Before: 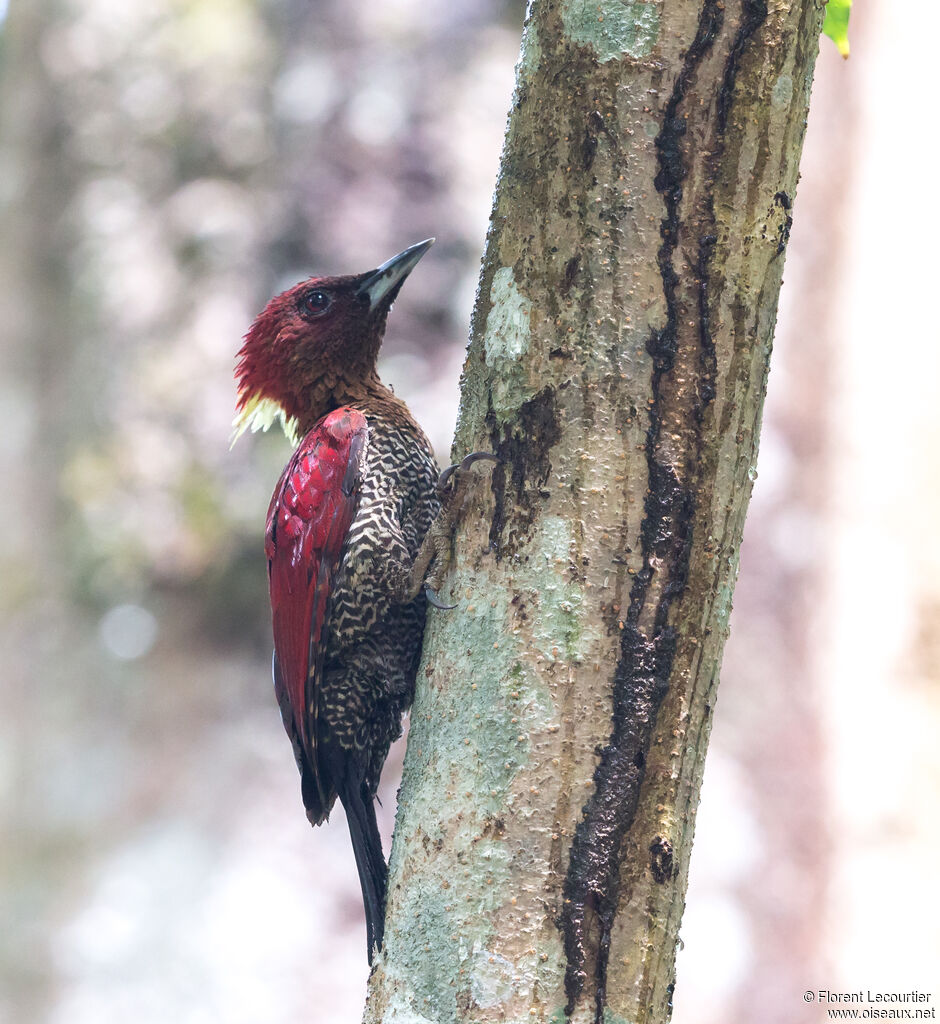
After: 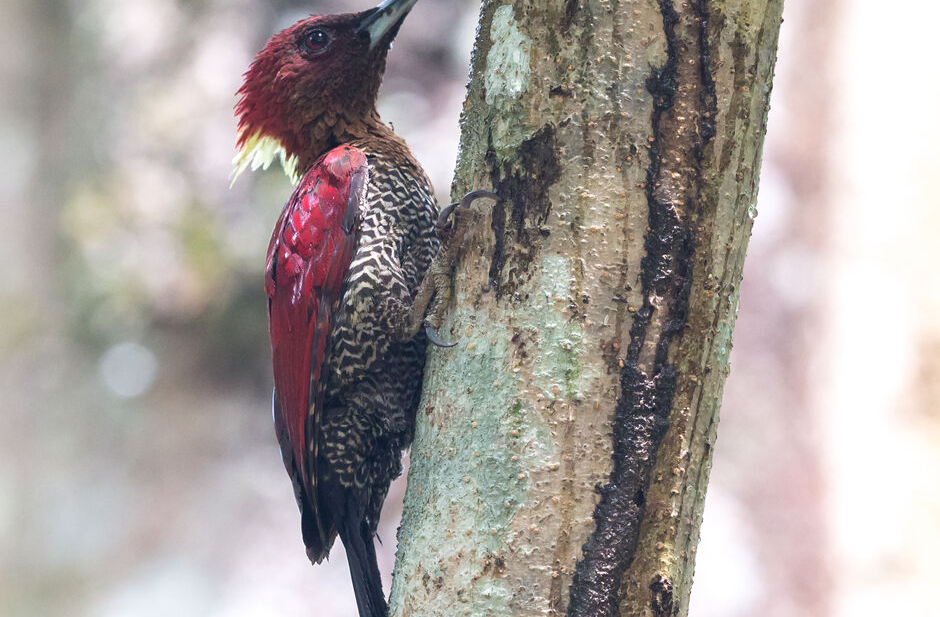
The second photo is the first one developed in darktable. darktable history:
crop and rotate: top 25.672%, bottom 14.043%
